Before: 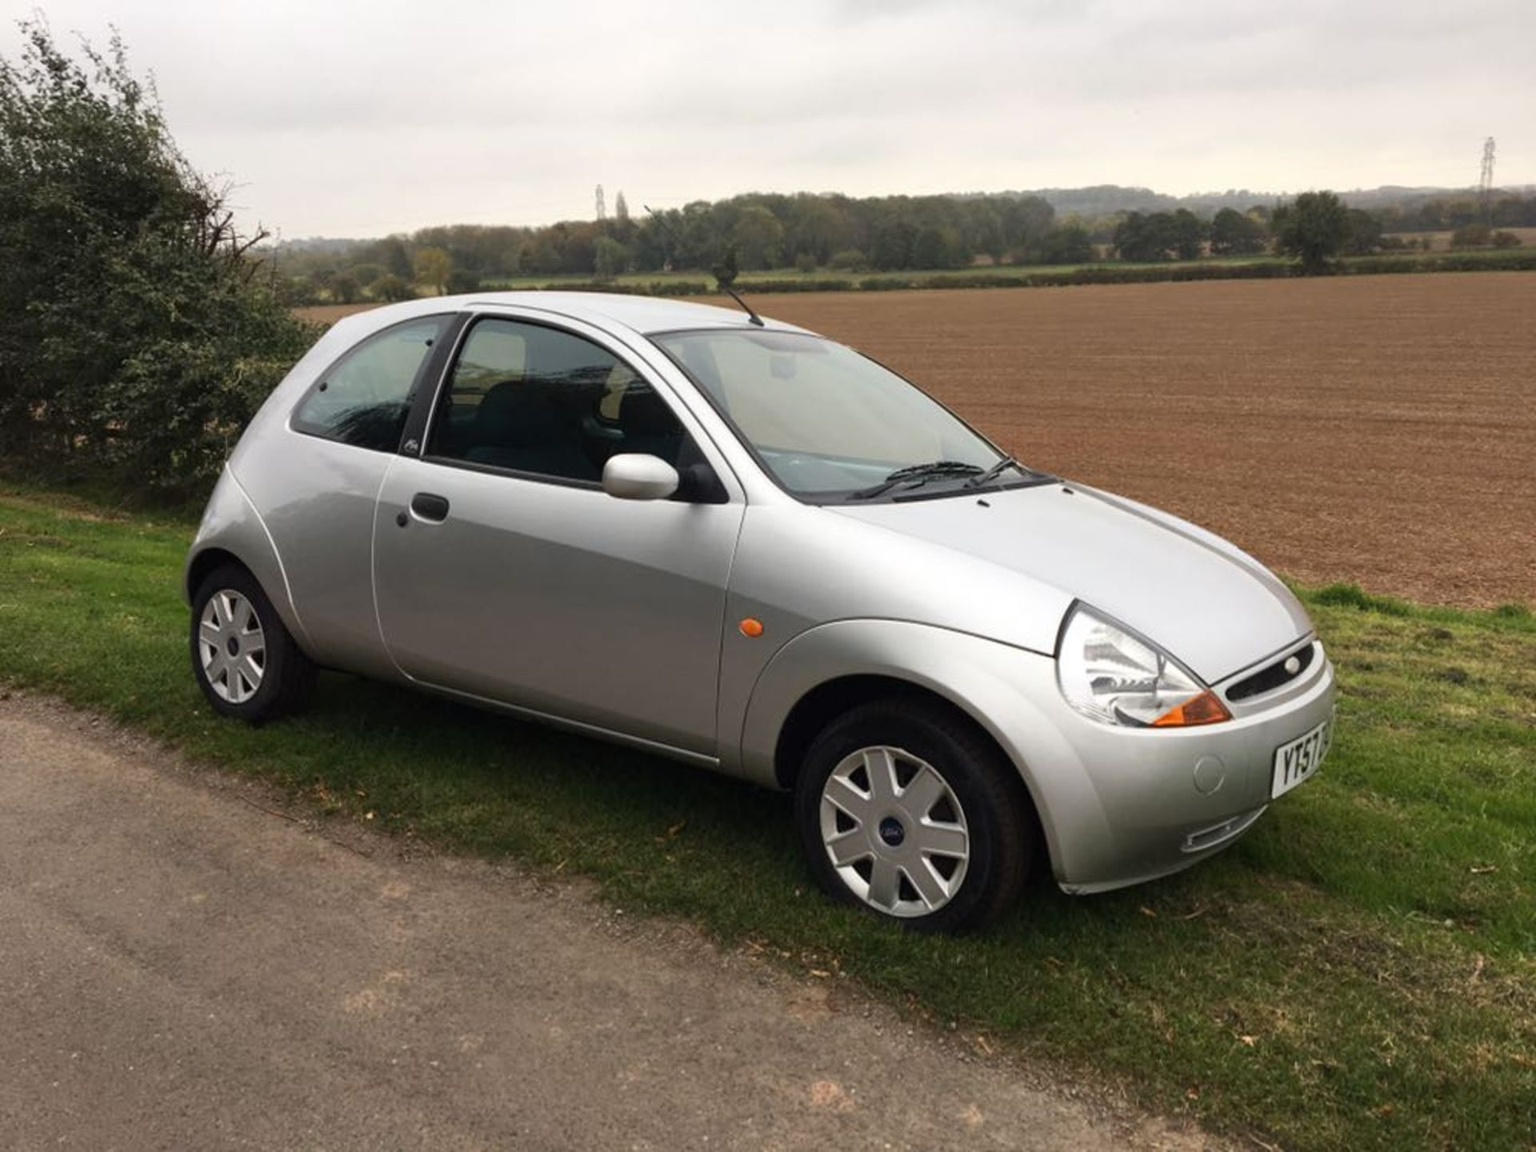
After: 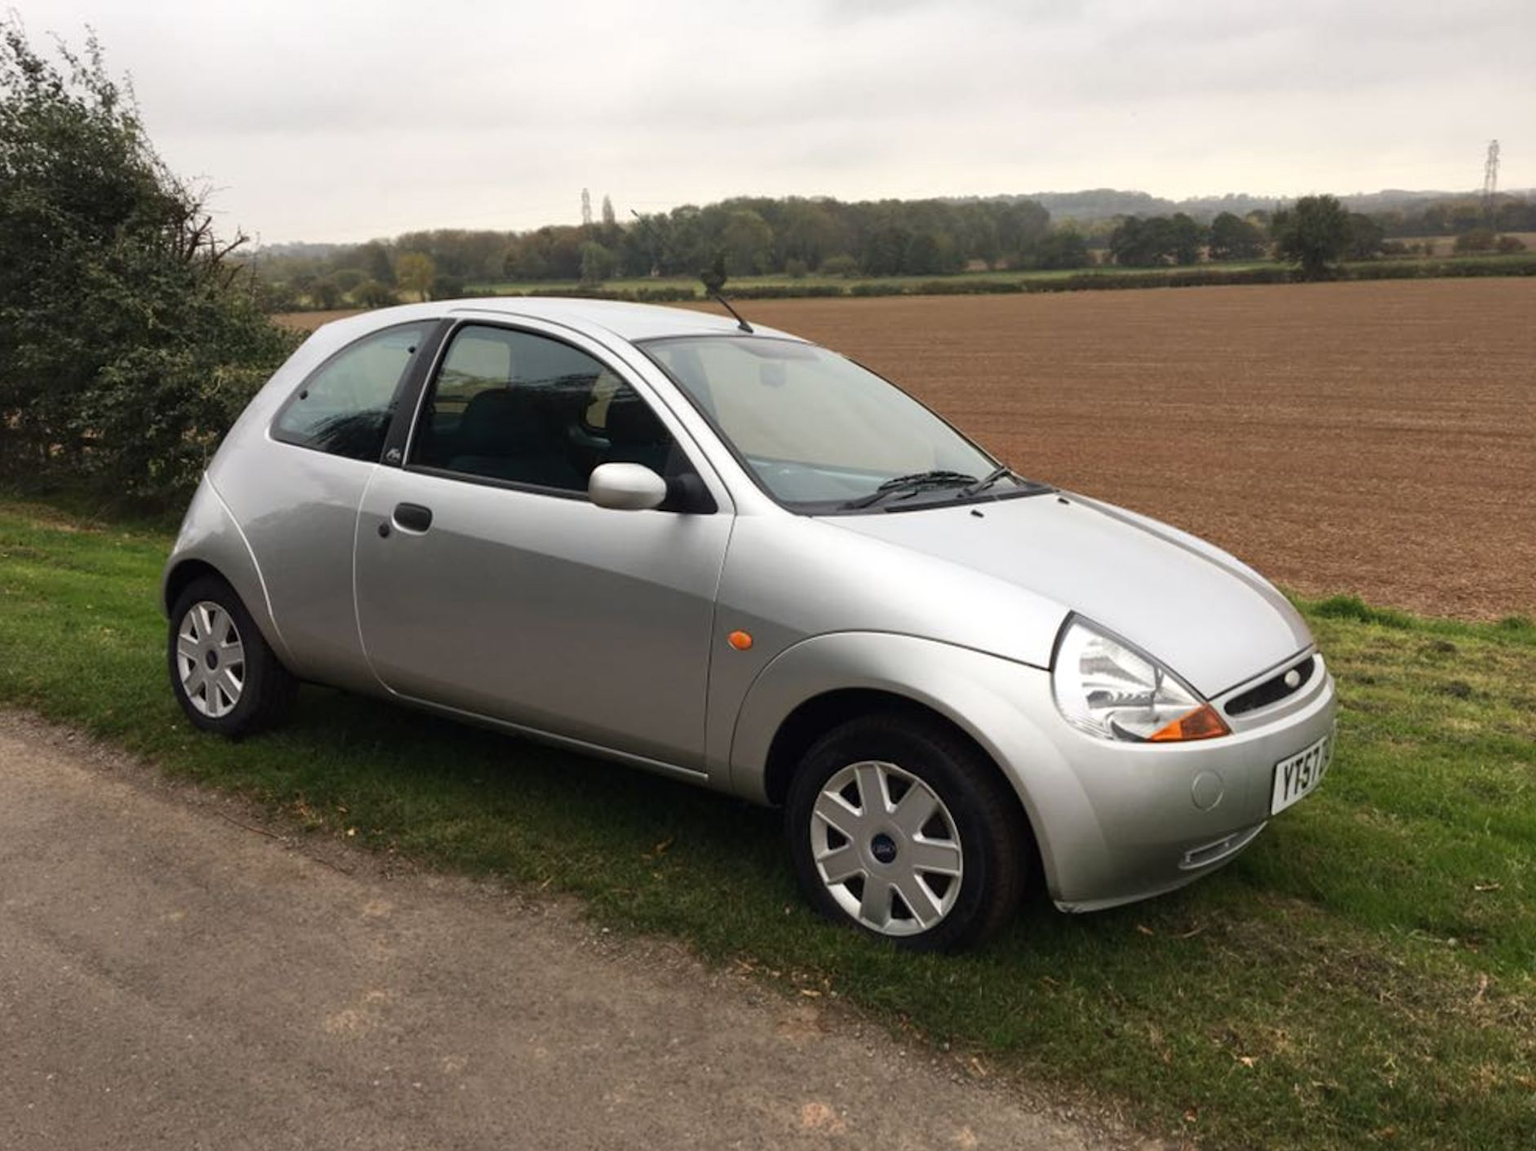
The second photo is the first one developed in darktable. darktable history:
tone equalizer: edges refinement/feathering 500, mask exposure compensation -1.57 EV, preserve details no
crop: left 1.684%, right 0.28%, bottom 1.965%
